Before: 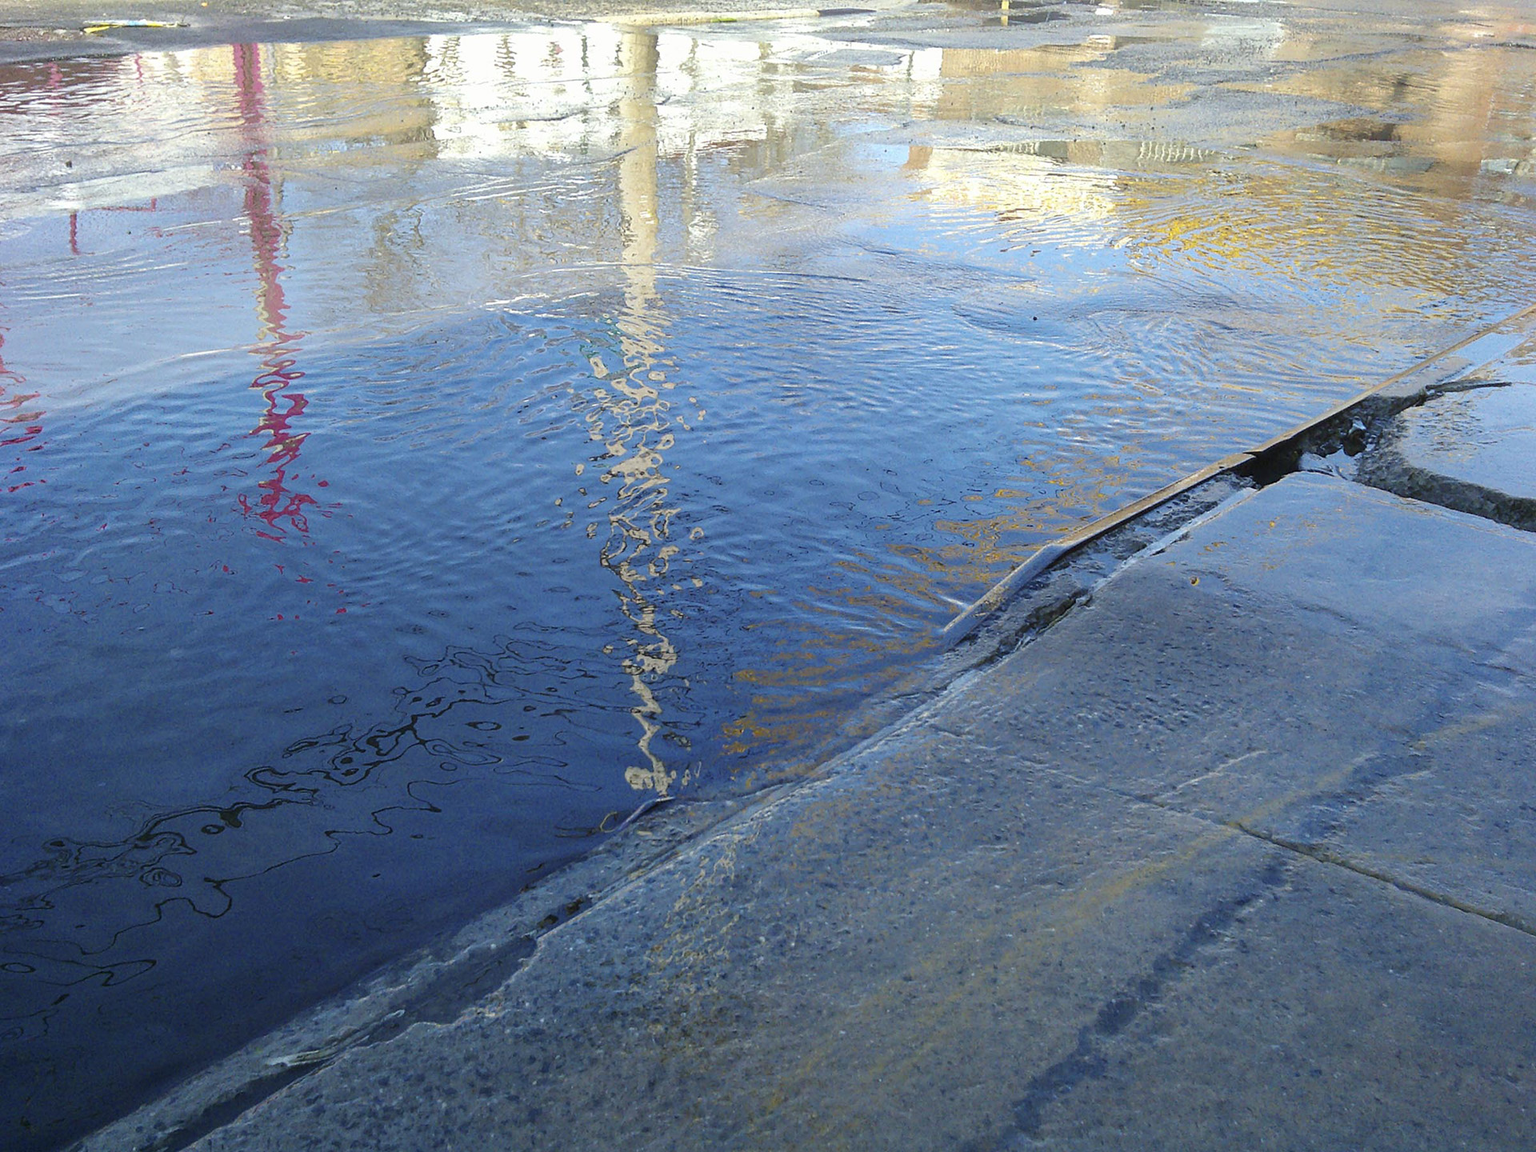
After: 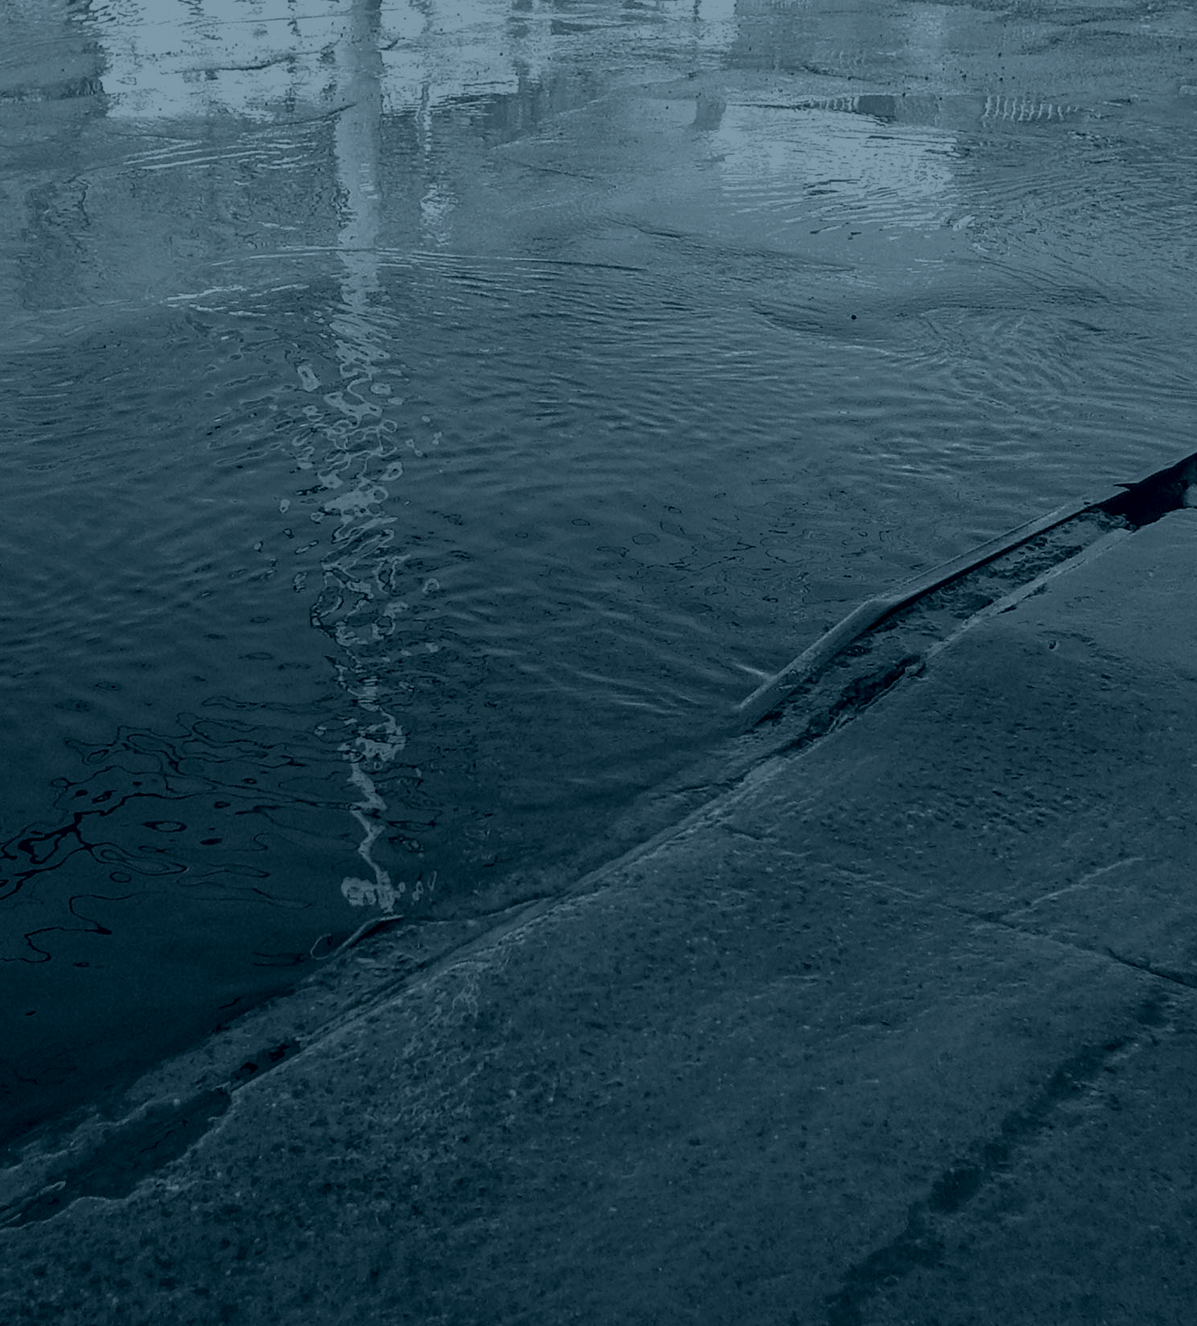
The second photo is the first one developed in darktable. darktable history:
colorize: hue 194.4°, saturation 29%, source mix 61.75%, lightness 3.98%, version 1
white balance: red 0.926, green 1.003, blue 1.133
crop and rotate: left 22.918%, top 5.629%, right 14.711%, bottom 2.247%
local contrast: on, module defaults
color balance: mode lift, gamma, gain (sRGB), lift [0.997, 0.979, 1.021, 1.011], gamma [1, 1.084, 0.916, 0.998], gain [1, 0.87, 1.13, 1.101], contrast 4.55%, contrast fulcrum 38.24%, output saturation 104.09%
